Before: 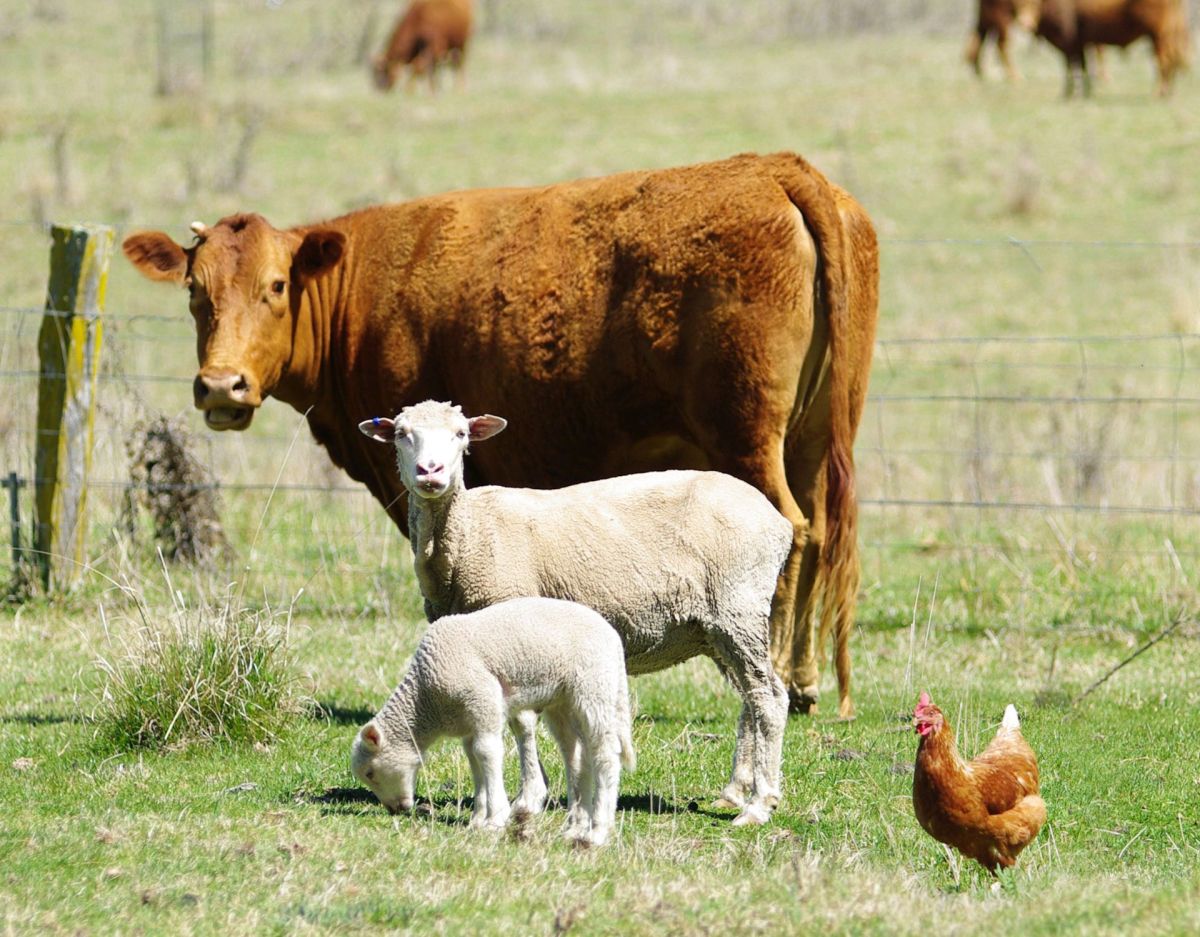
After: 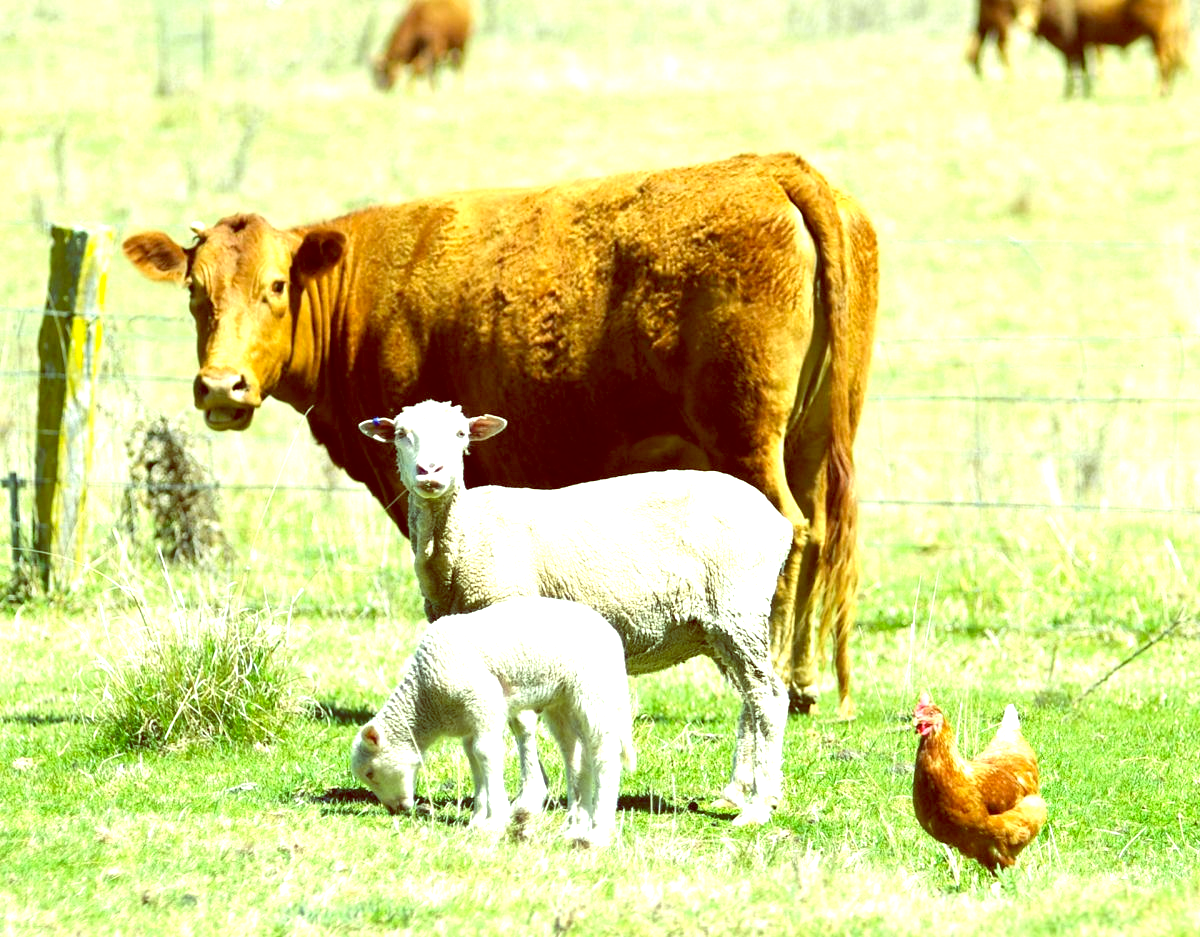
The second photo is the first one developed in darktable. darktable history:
exposure: exposure 1.2 EV, compensate highlight preservation false
color balance: lift [1, 1.015, 0.987, 0.985], gamma [1, 0.959, 1.042, 0.958], gain [0.927, 0.938, 1.072, 0.928], contrast 1.5%
